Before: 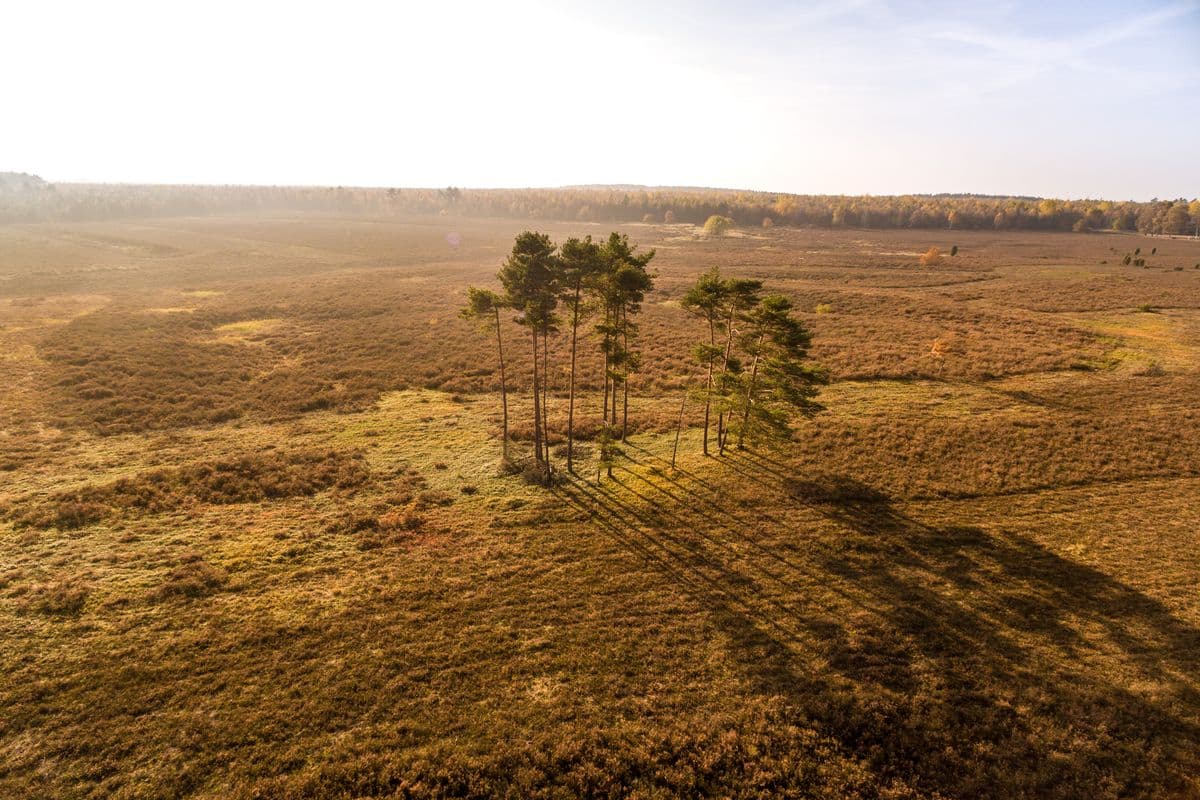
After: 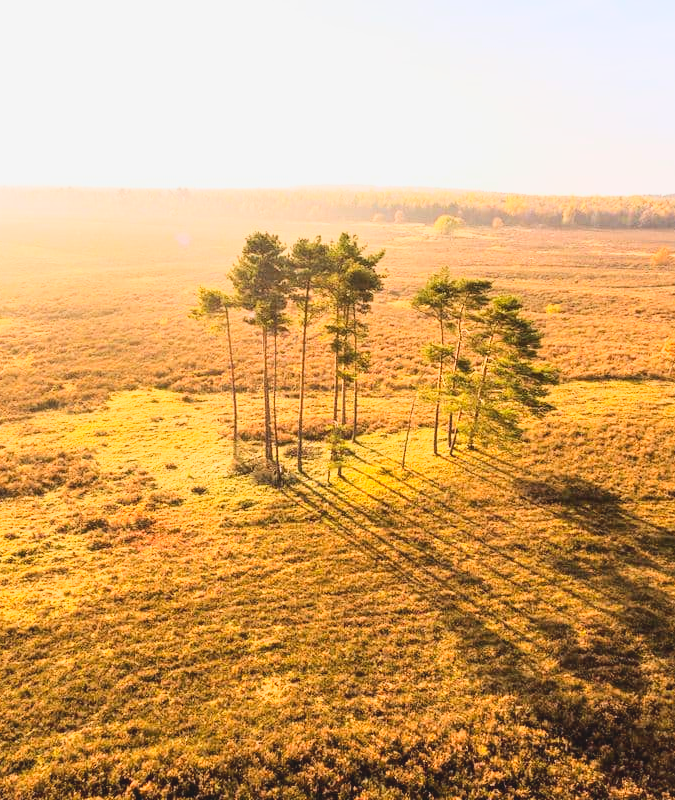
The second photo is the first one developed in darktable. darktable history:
contrast brightness saturation: contrast -0.1, brightness 0.05, saturation 0.08
tone equalizer: on, module defaults
exposure: exposure 0.376 EV, compensate highlight preservation false
crop and rotate: left 22.516%, right 21.234%
base curve: curves: ch0 [(0, 0) (0.018, 0.026) (0.143, 0.37) (0.33, 0.731) (0.458, 0.853) (0.735, 0.965) (0.905, 0.986) (1, 1)]
